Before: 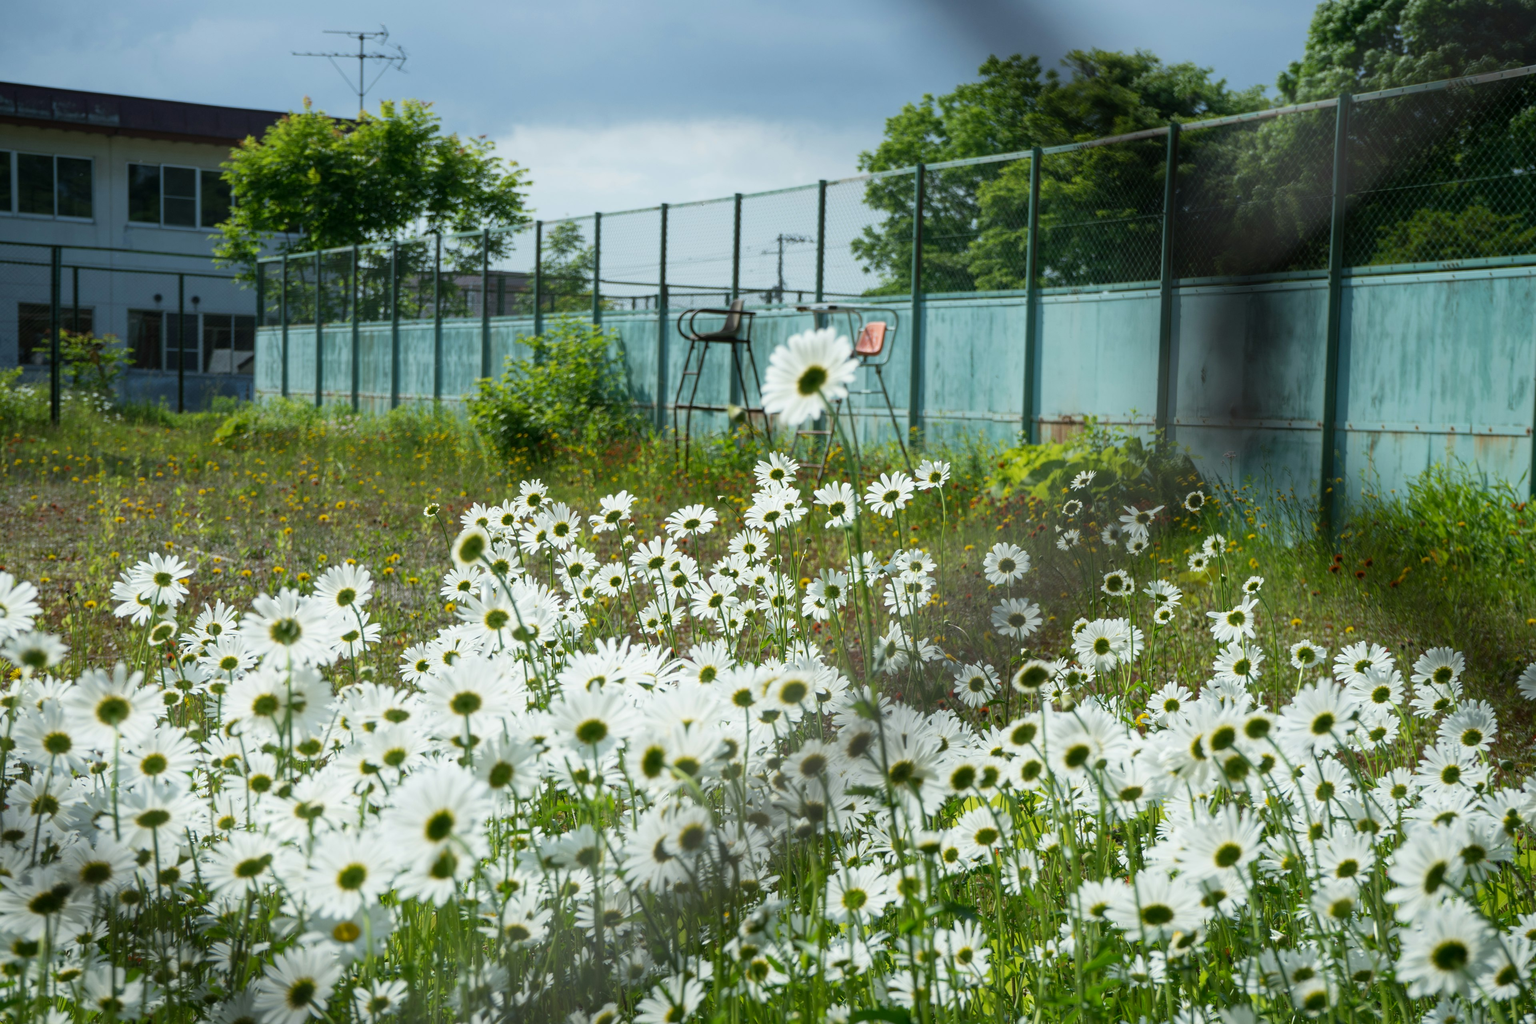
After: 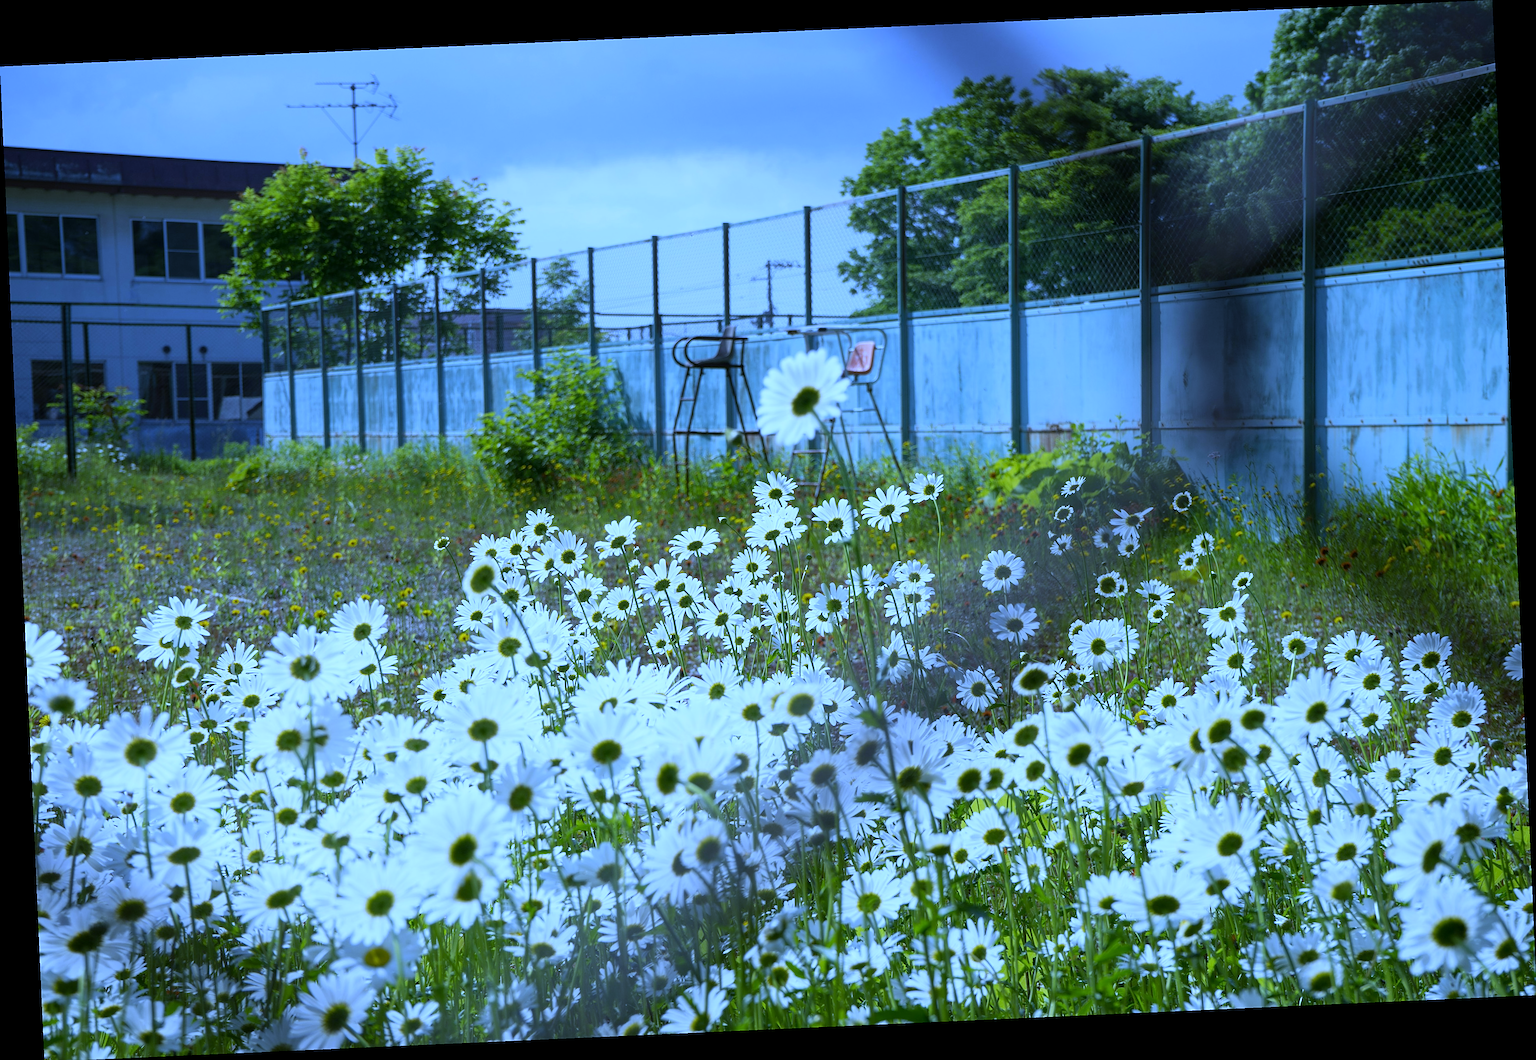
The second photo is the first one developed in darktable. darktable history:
rotate and perspective: rotation -2.56°, automatic cropping off
sharpen: on, module defaults
white balance: red 0.766, blue 1.537
tone equalizer: on, module defaults
